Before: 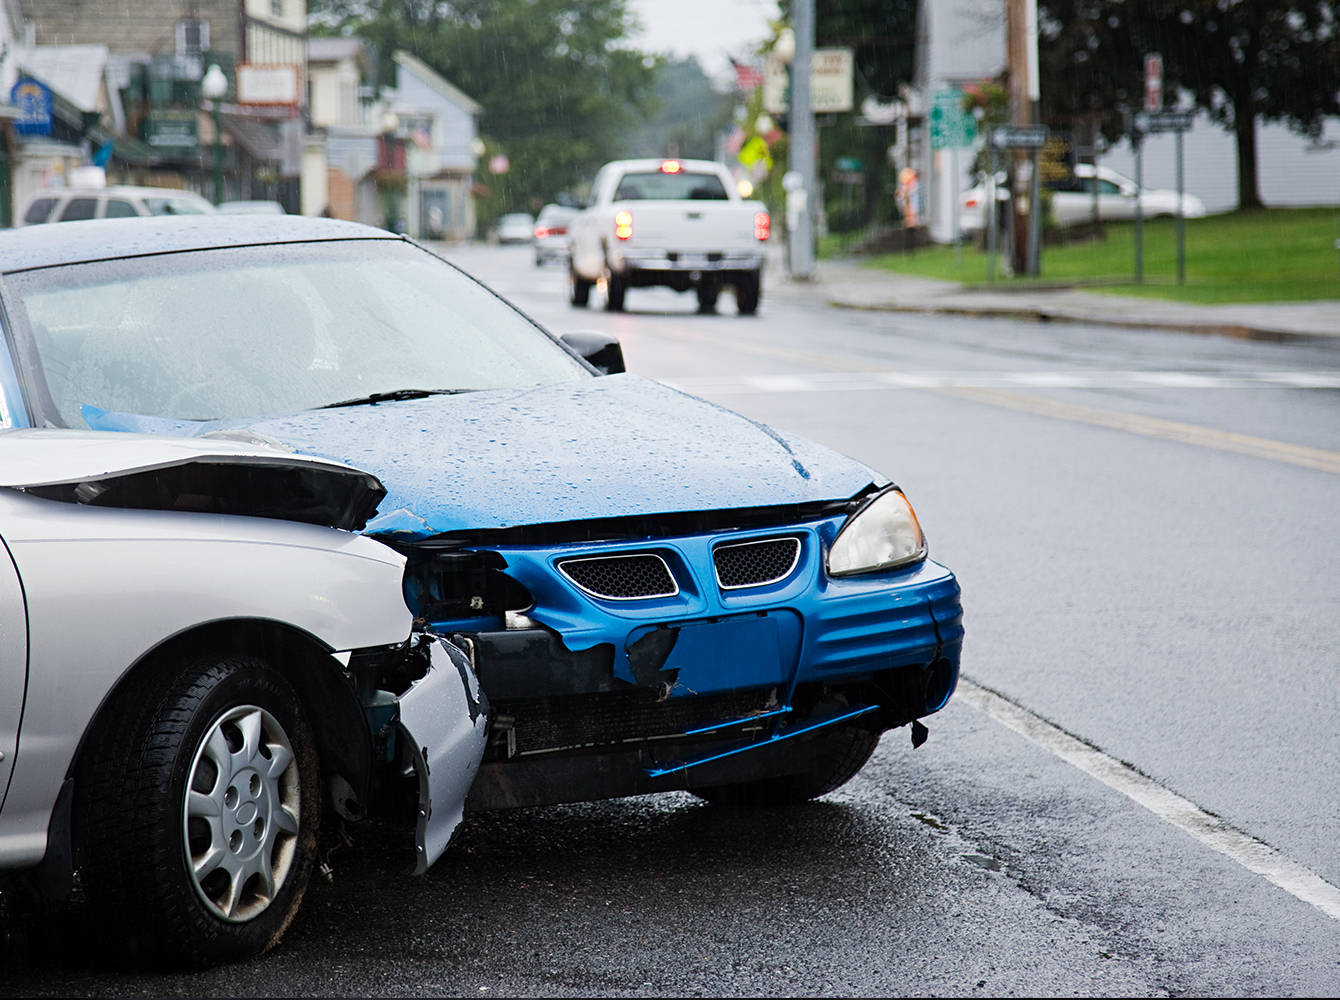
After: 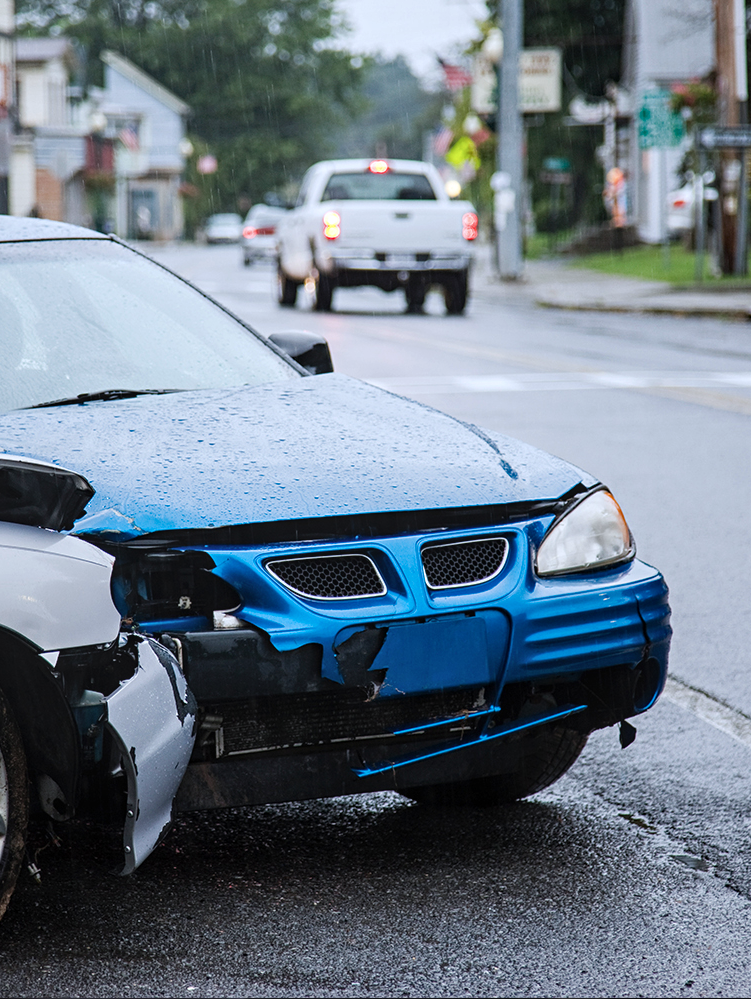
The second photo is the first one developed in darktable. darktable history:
color correction: highlights a* -0.644, highlights b* -8.7
crop: left 21.848%, right 22.095%, bottom 0.012%
local contrast: on, module defaults
